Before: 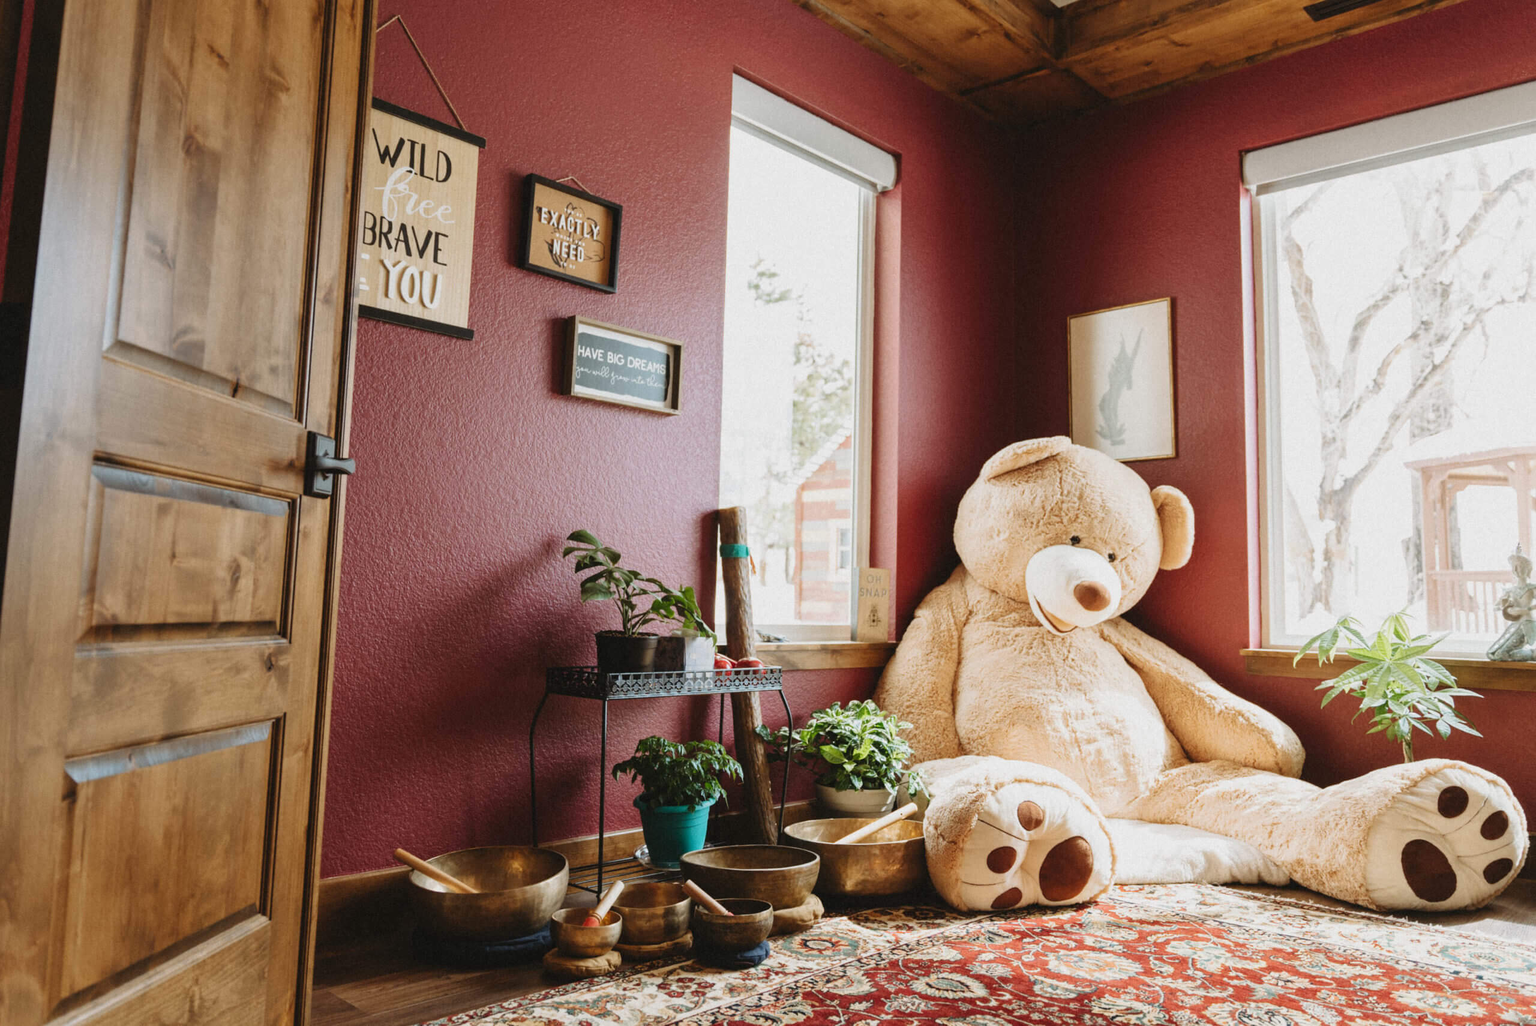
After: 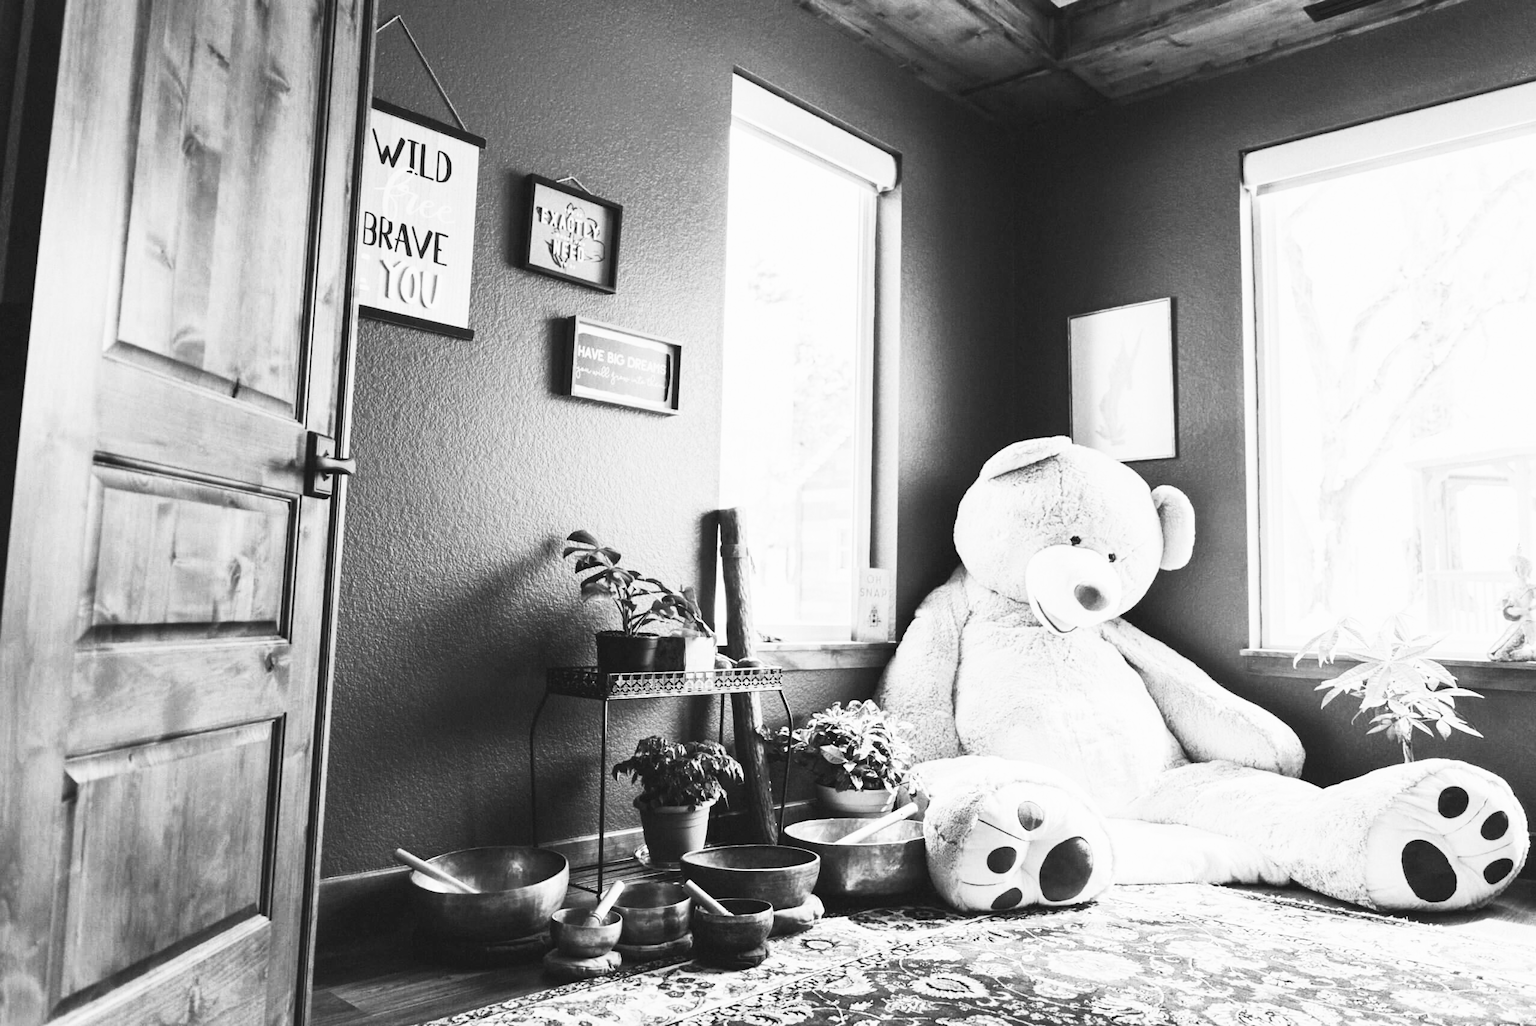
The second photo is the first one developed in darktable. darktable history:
contrast brightness saturation: contrast 0.534, brightness 0.472, saturation -1
